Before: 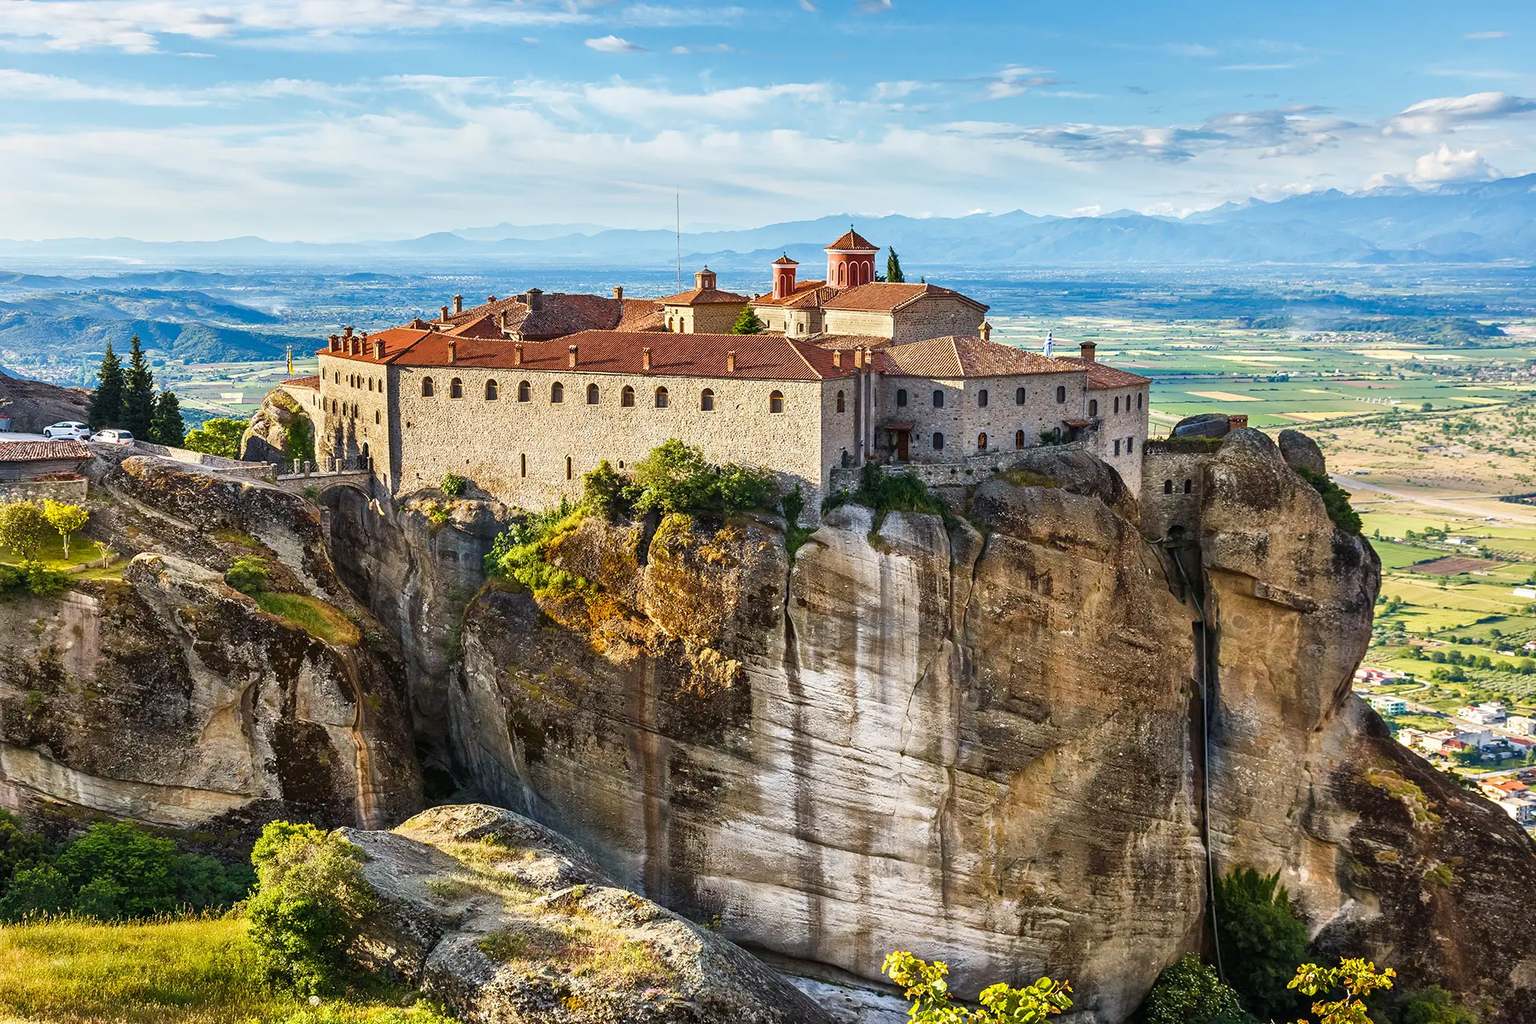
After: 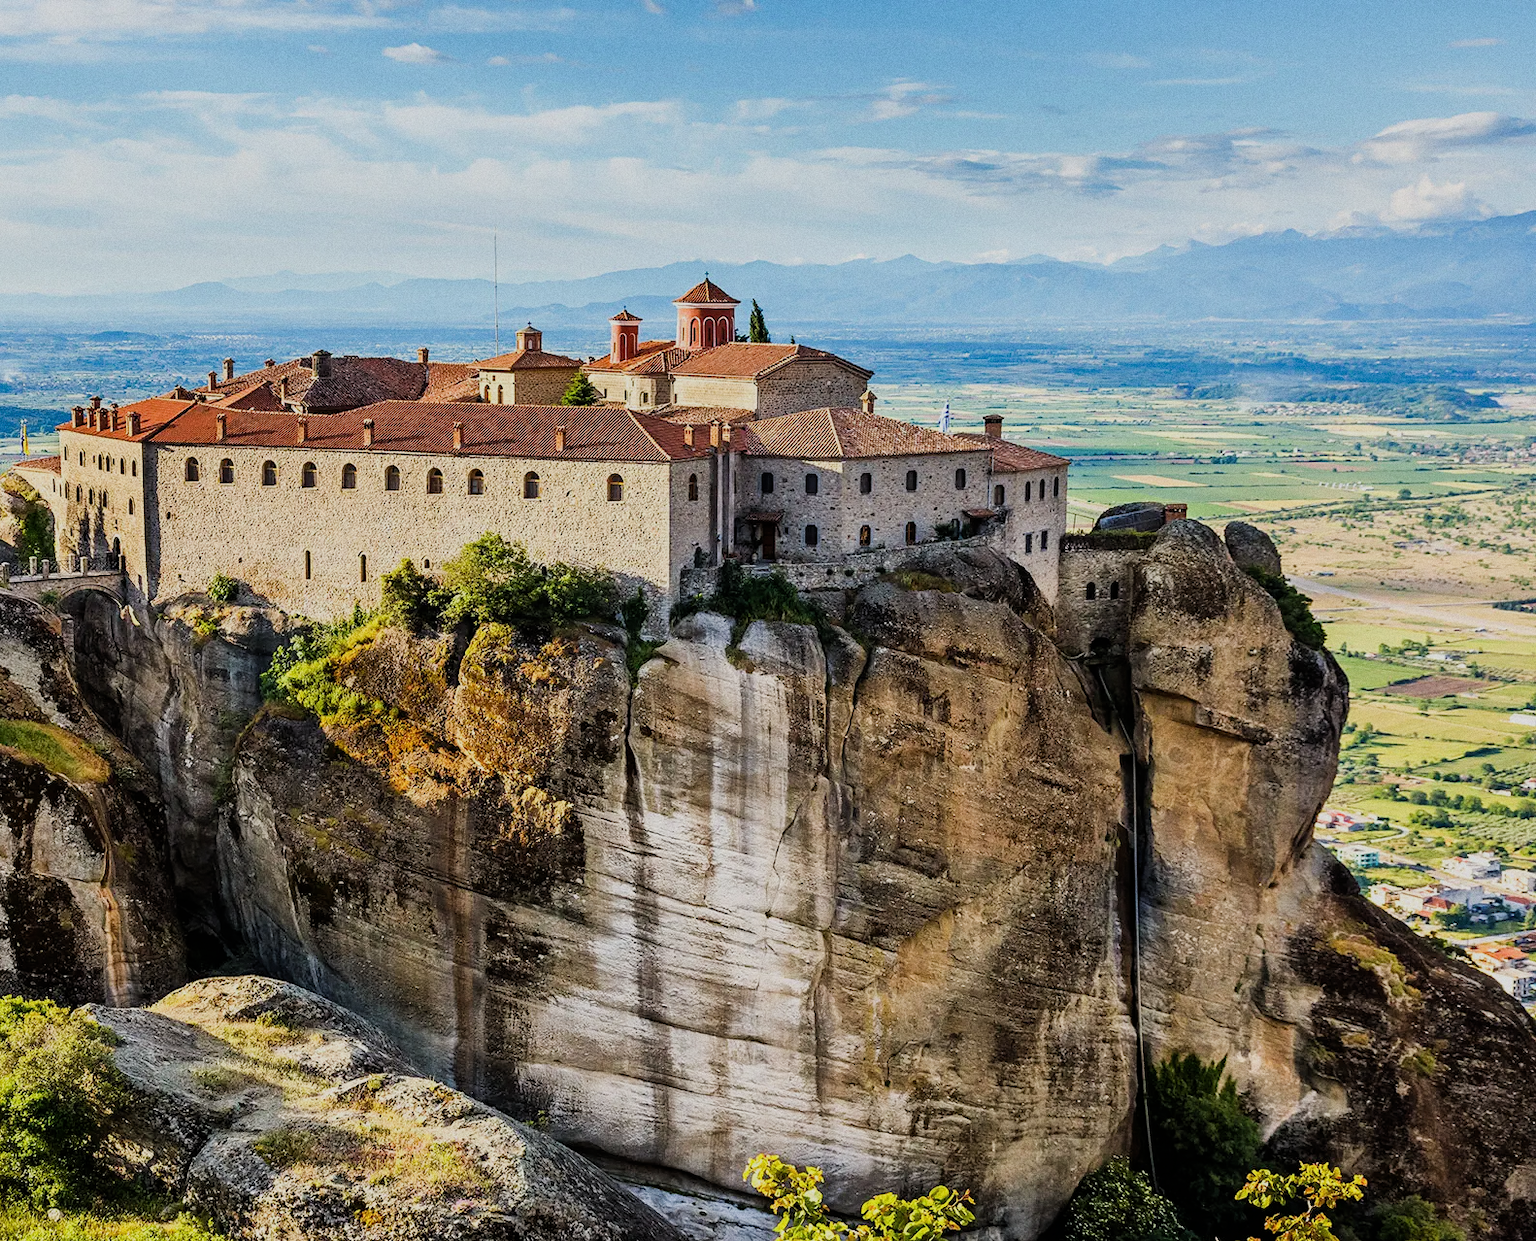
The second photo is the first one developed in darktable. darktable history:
filmic rgb: black relative exposure -7.65 EV, white relative exposure 4.56 EV, hardness 3.61, contrast 1.106
crop: left 17.582%, bottom 0.031%
grain: coarseness 0.09 ISO
